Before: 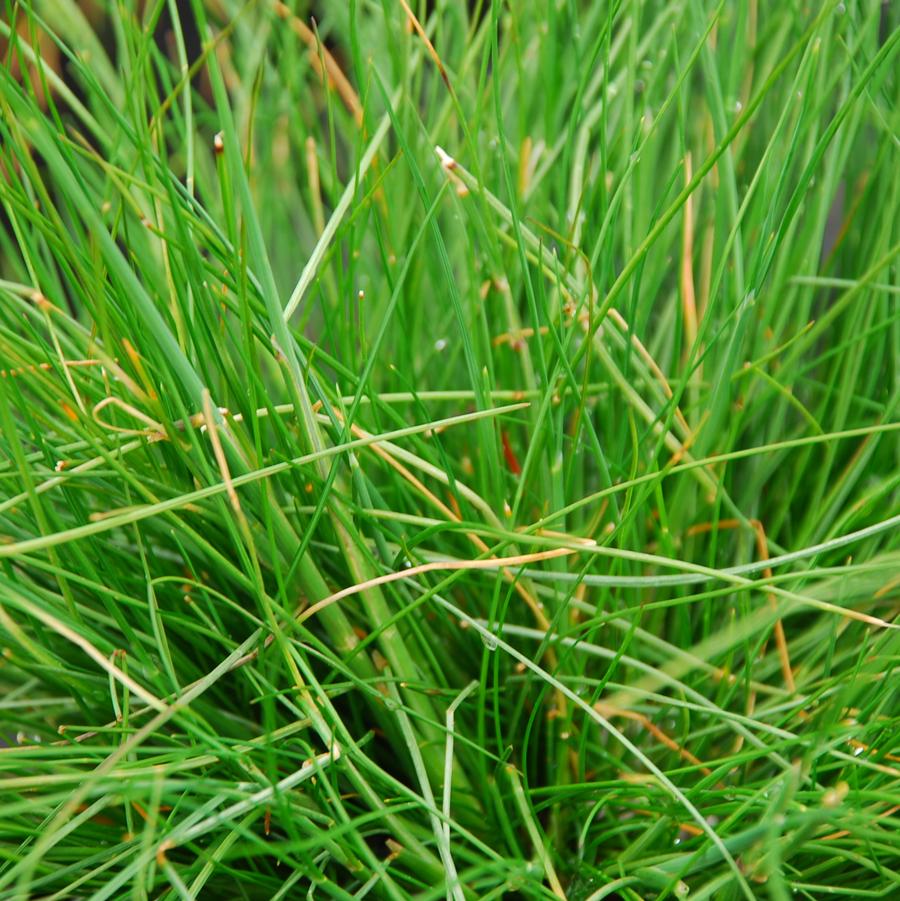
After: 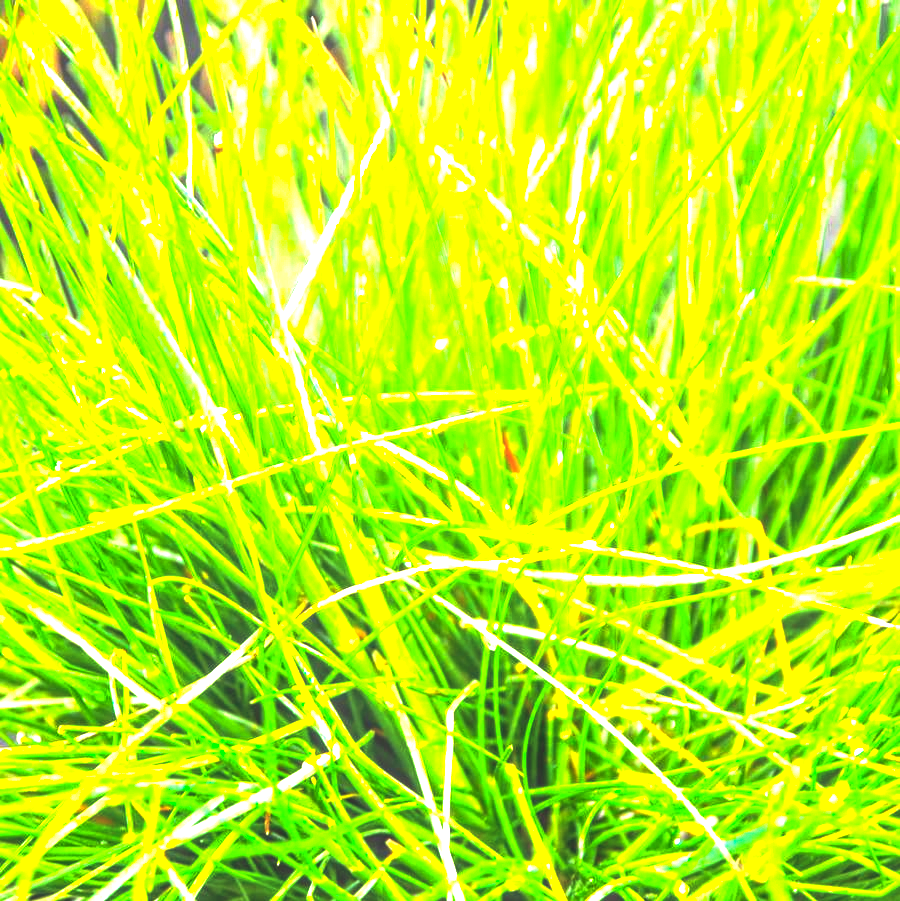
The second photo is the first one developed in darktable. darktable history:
color balance rgb: shadows lift › chroma 1.611%, shadows lift › hue 261.34°, perceptual saturation grading › global saturation 14.651%, perceptual brilliance grading › highlights 74.319%, perceptual brilliance grading › shadows -29.634%, global vibrance 20%
local contrast: on, module defaults
exposure: black level correction 0, exposure 1.122 EV, compensate highlight preservation false
